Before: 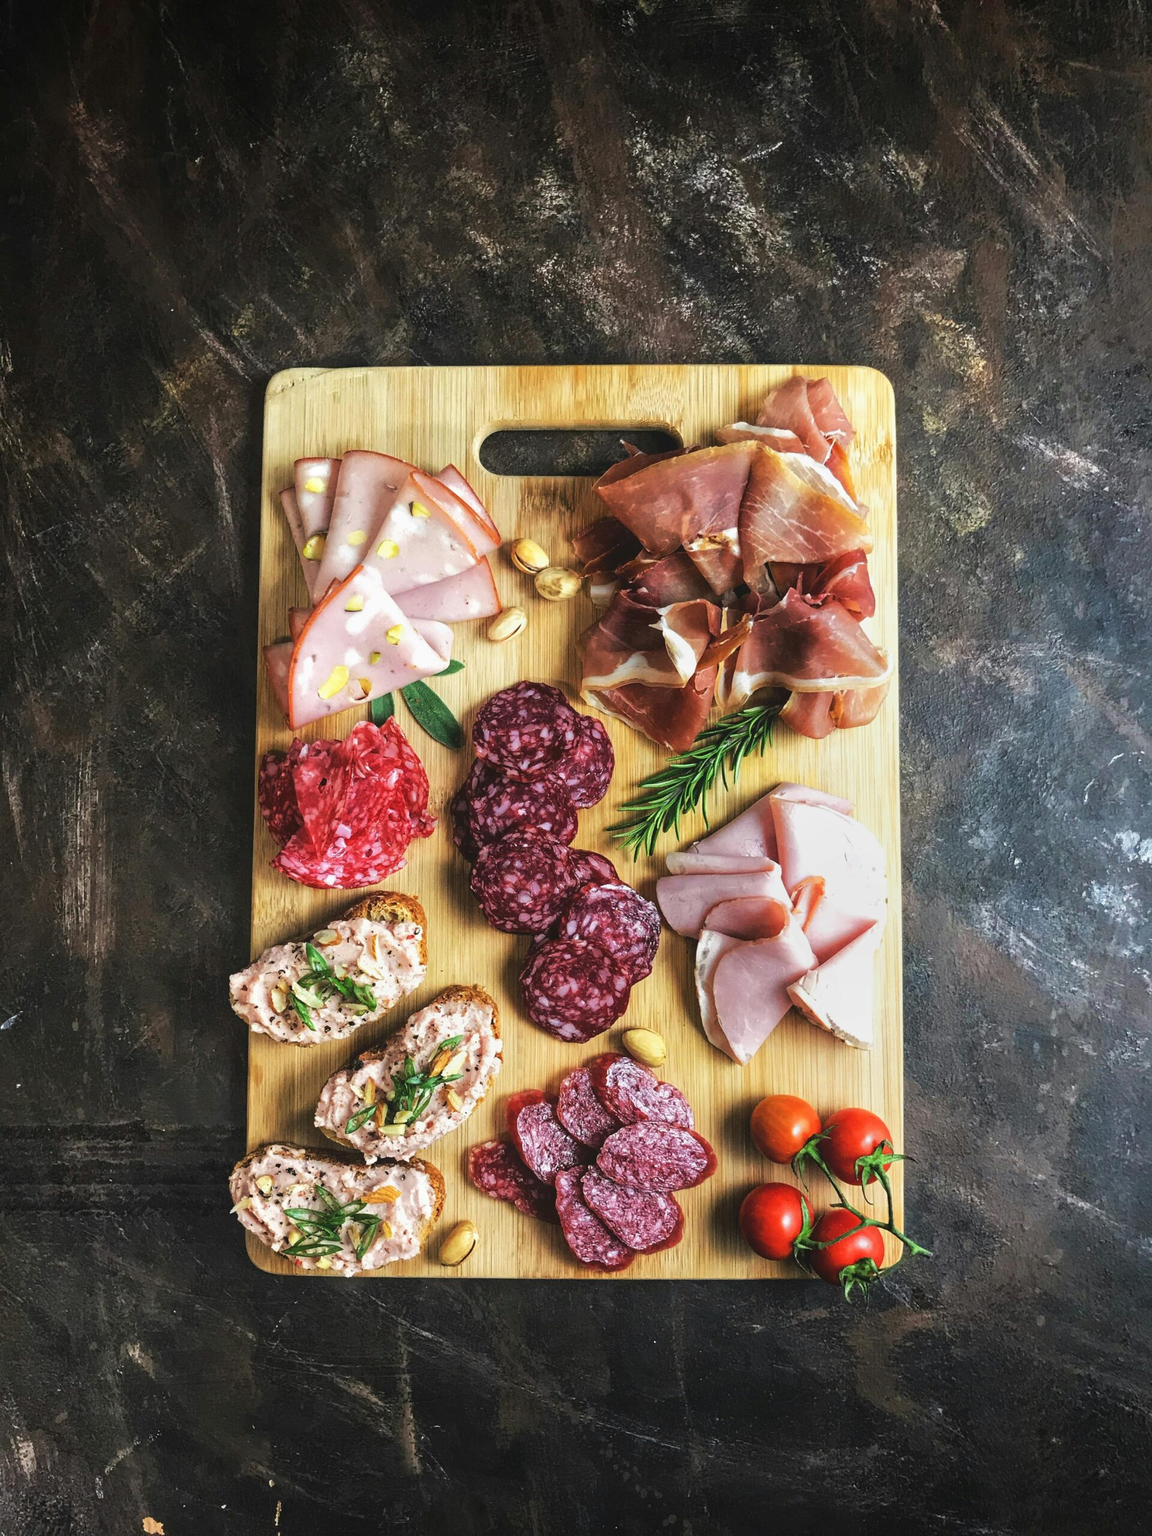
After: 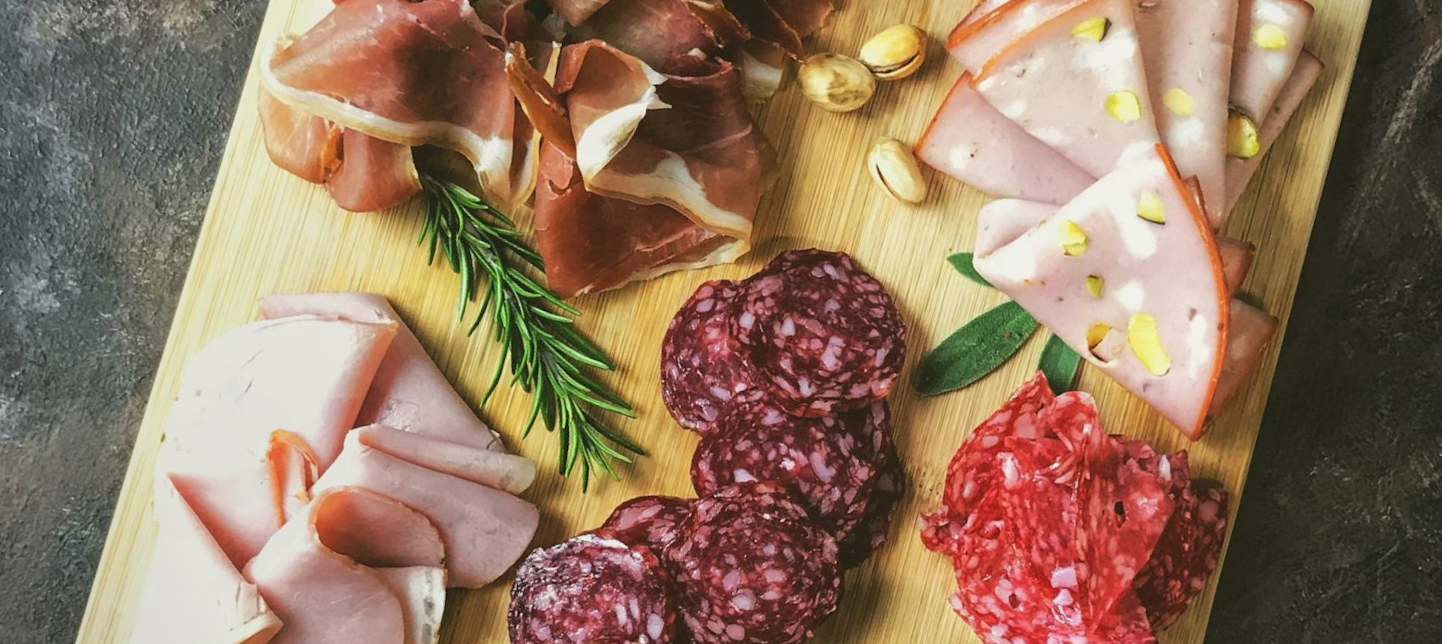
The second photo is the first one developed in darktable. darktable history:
color balance: mode lift, gamma, gain (sRGB), lift [1.04, 1, 1, 0.97], gamma [1.01, 1, 1, 0.97], gain [0.96, 1, 1, 0.97]
vignetting: fall-off radius 60.92%
crop and rotate: angle 16.12°, top 30.835%, bottom 35.653%
